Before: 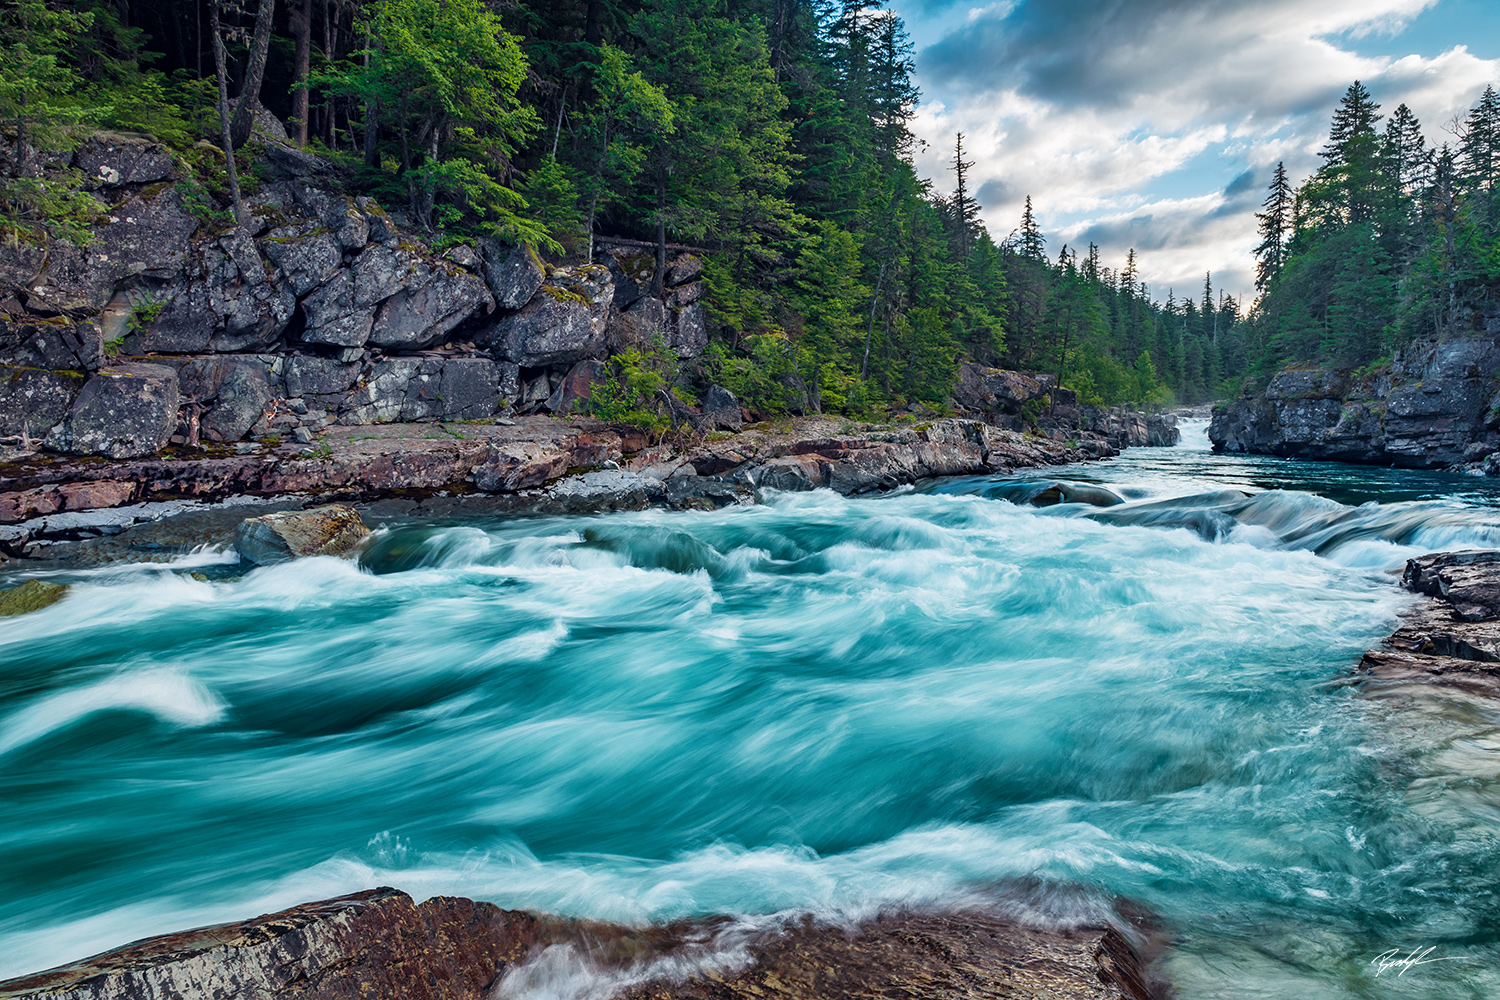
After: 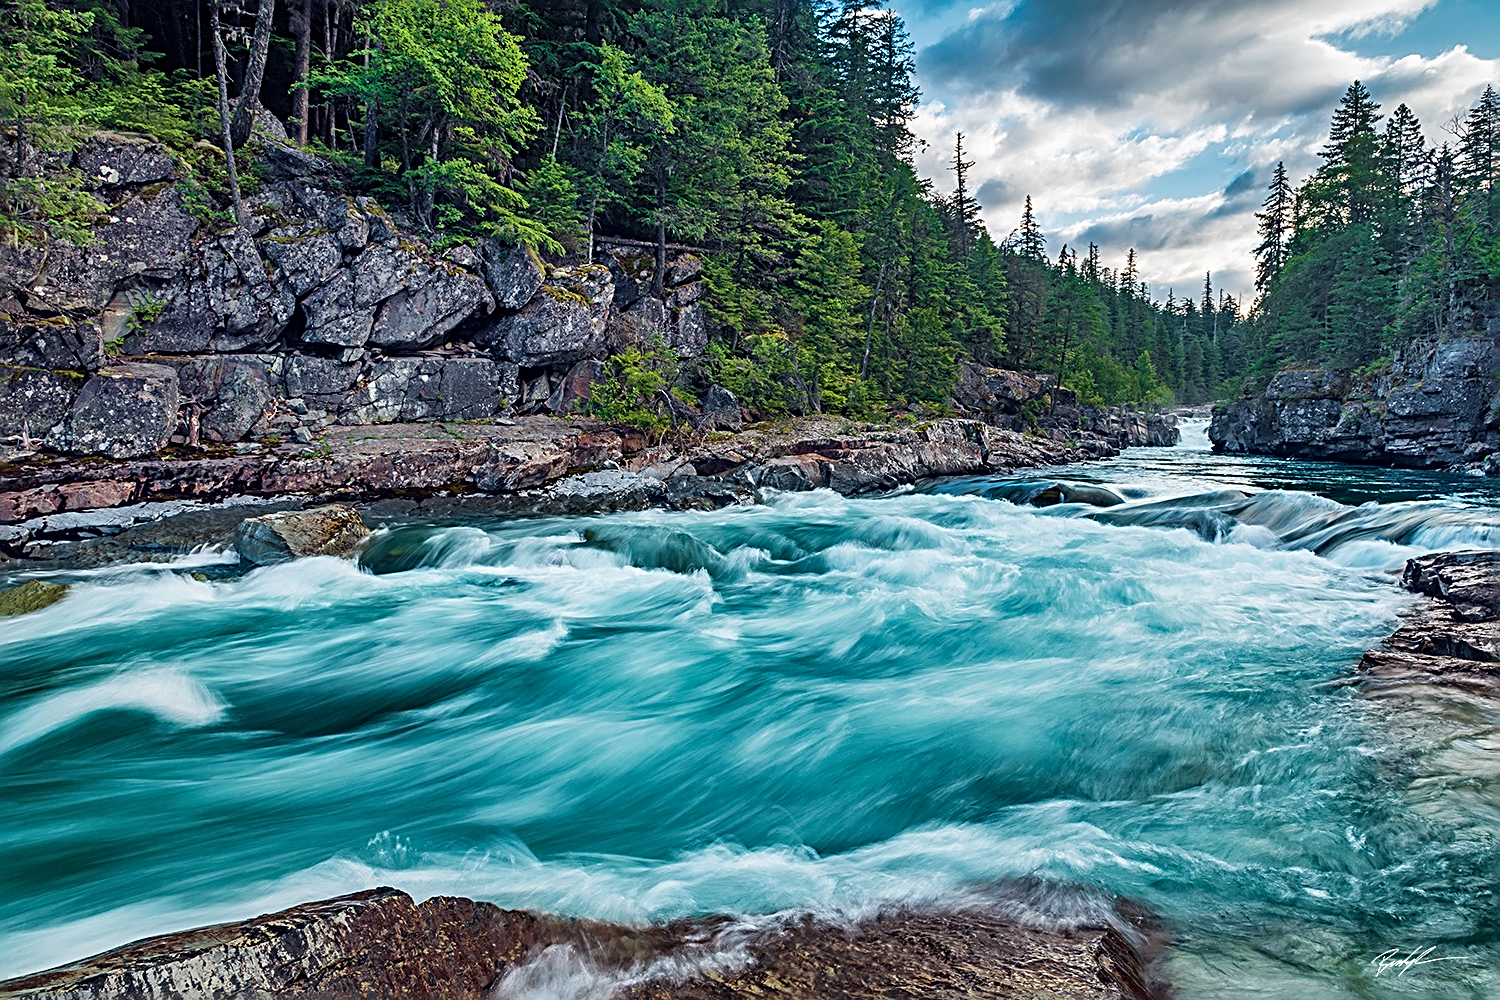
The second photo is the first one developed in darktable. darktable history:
sharpen: radius 3.019, amount 0.774
shadows and highlights: low approximation 0.01, soften with gaussian
